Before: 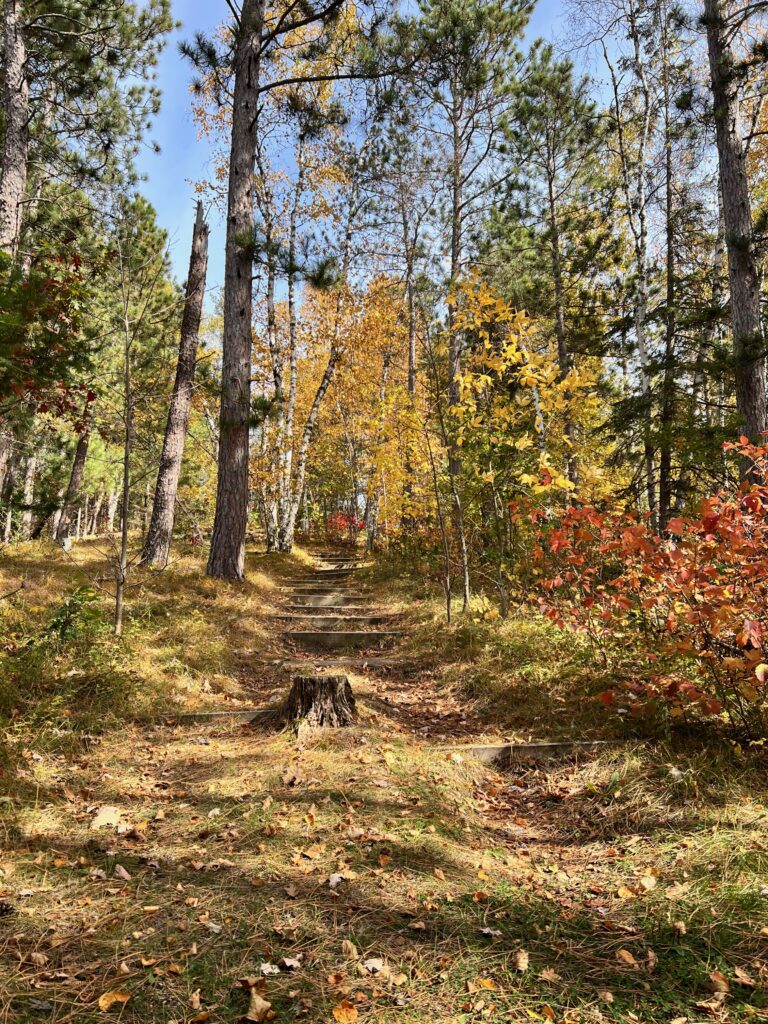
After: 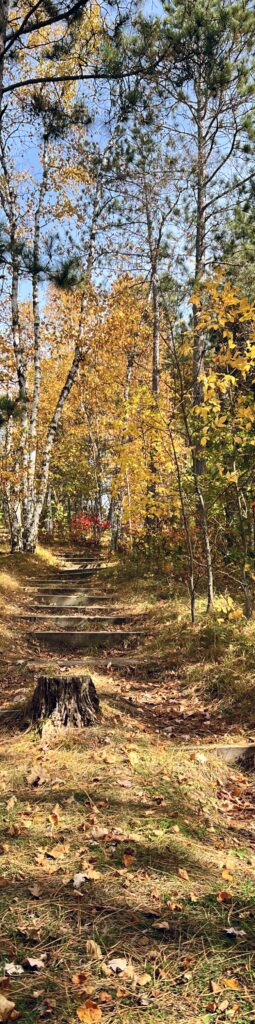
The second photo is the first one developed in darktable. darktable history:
crop: left 33.36%, right 33.36%
color balance rgb: shadows lift › chroma 3.88%, shadows lift › hue 88.52°, power › hue 214.65°, global offset › chroma 0.1%, global offset › hue 252.4°, contrast 4.45%
